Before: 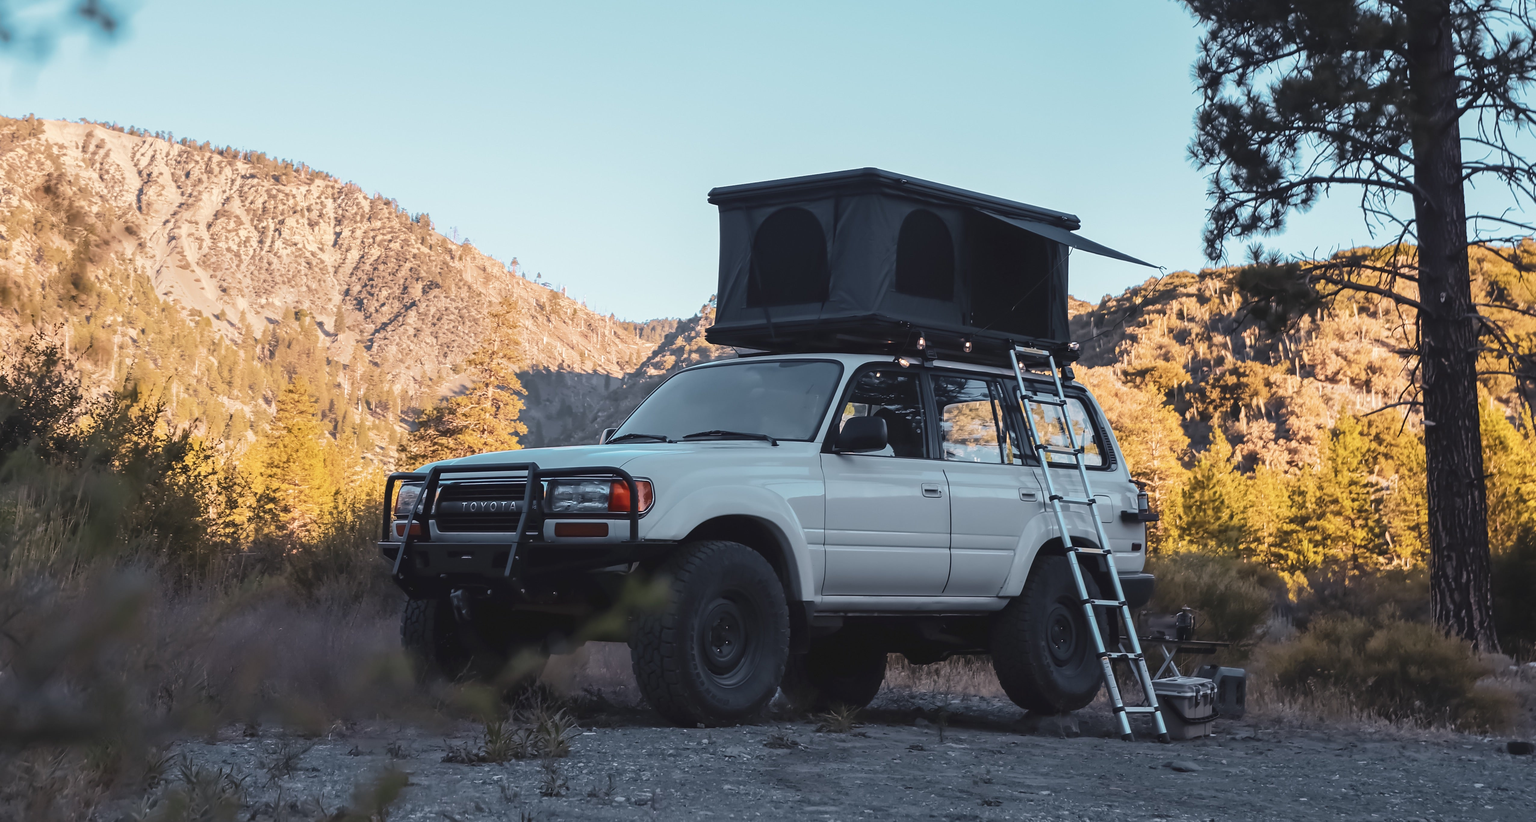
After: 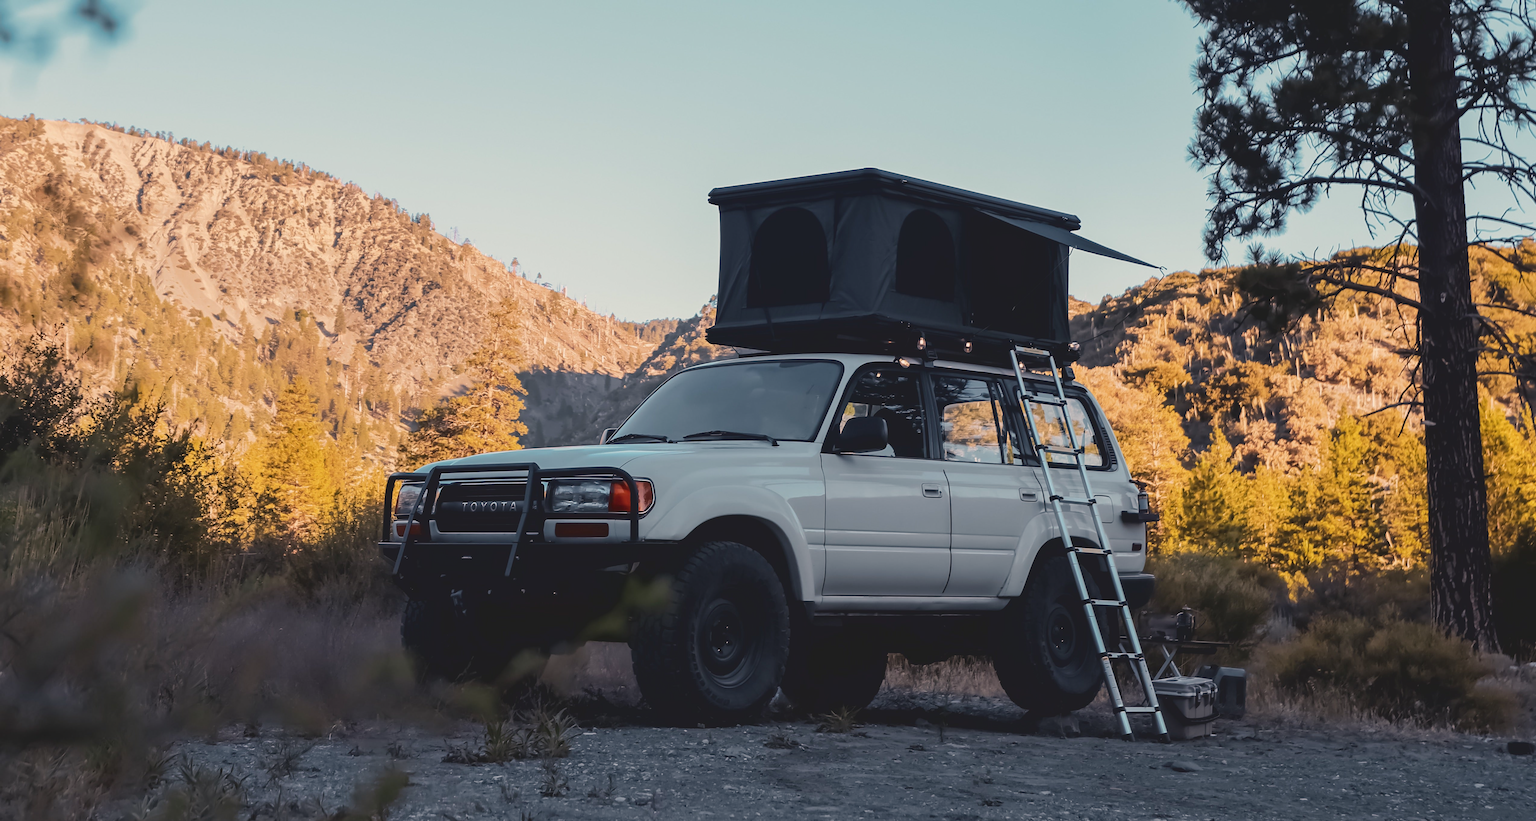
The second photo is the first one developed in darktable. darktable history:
exposure: exposure -0.213 EV, compensate highlight preservation false
tone curve: curves: ch0 [(0.122, 0.111) (1, 1)], color space Lab, independent channels, preserve colors none
color balance rgb: highlights gain › chroma 3.042%, highlights gain › hue 60.01°, perceptual saturation grading › global saturation 0.301%, global vibrance 16.009%, saturation formula JzAzBz (2021)
